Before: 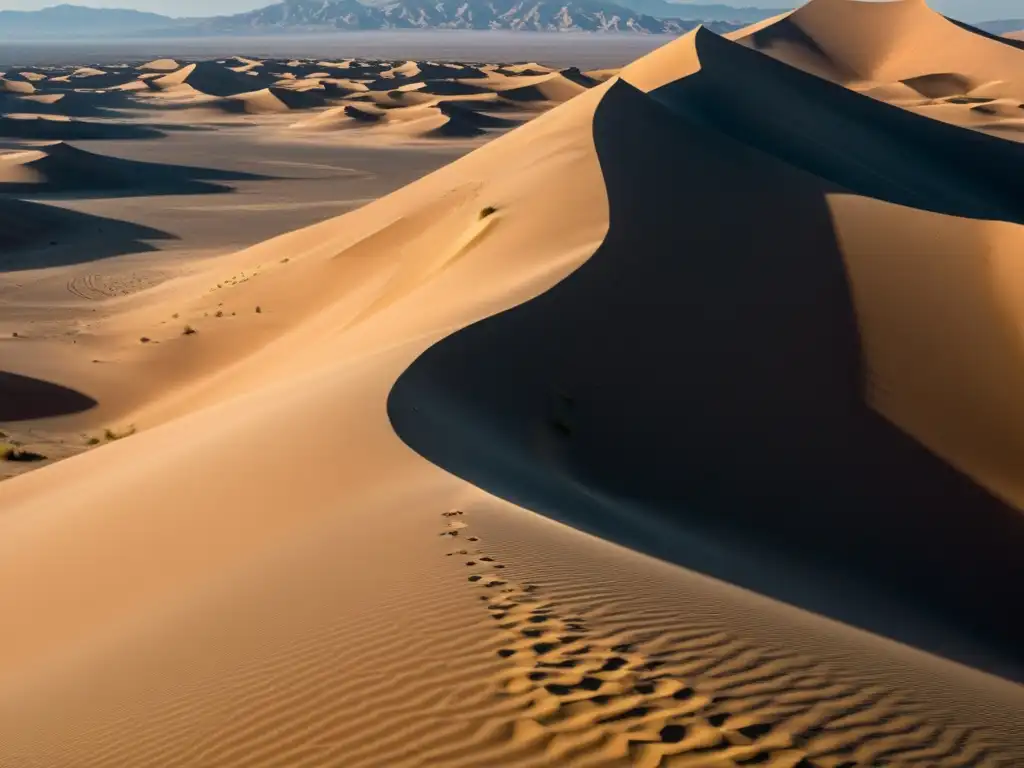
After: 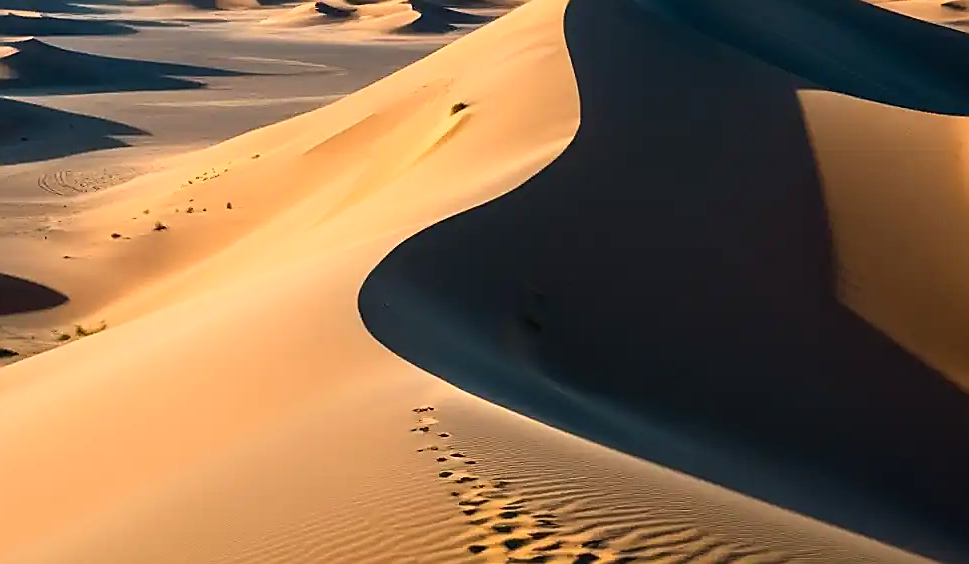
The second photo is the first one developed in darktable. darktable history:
crop and rotate: left 2.877%, top 13.575%, right 2.466%, bottom 12.894%
contrast brightness saturation: contrast 0.204, brightness 0.165, saturation 0.228
sharpen: radius 1.427, amount 1.248, threshold 0.736
